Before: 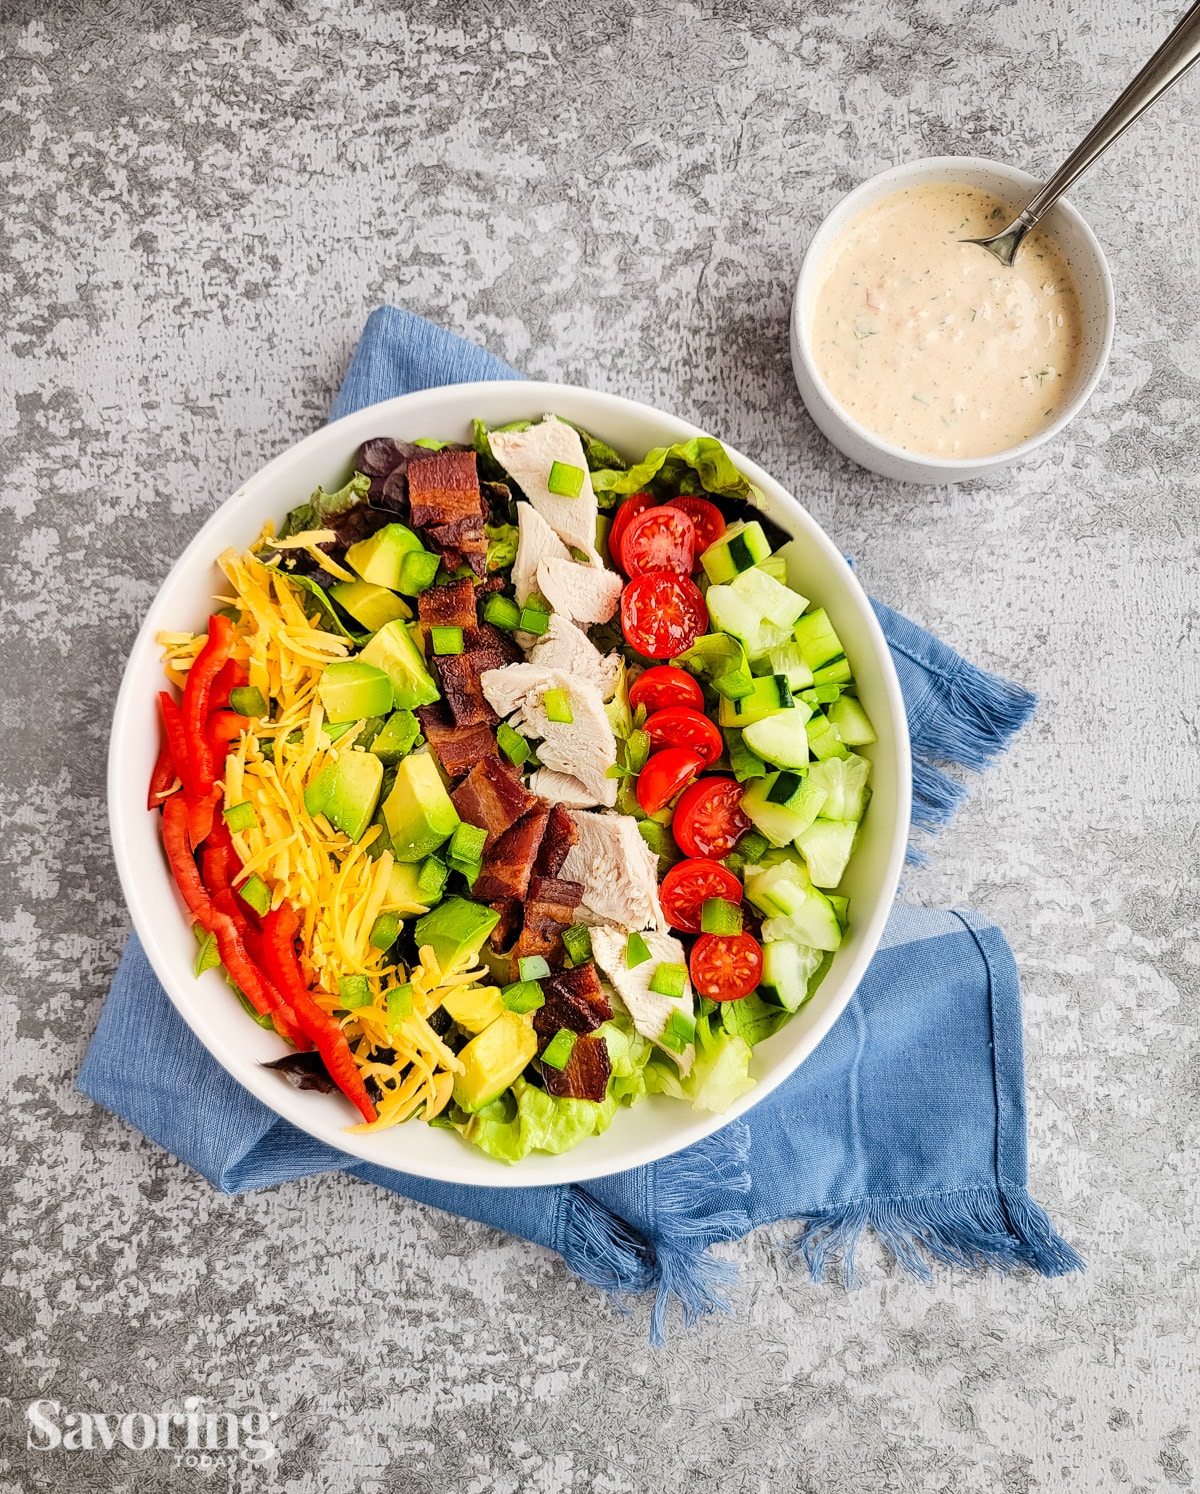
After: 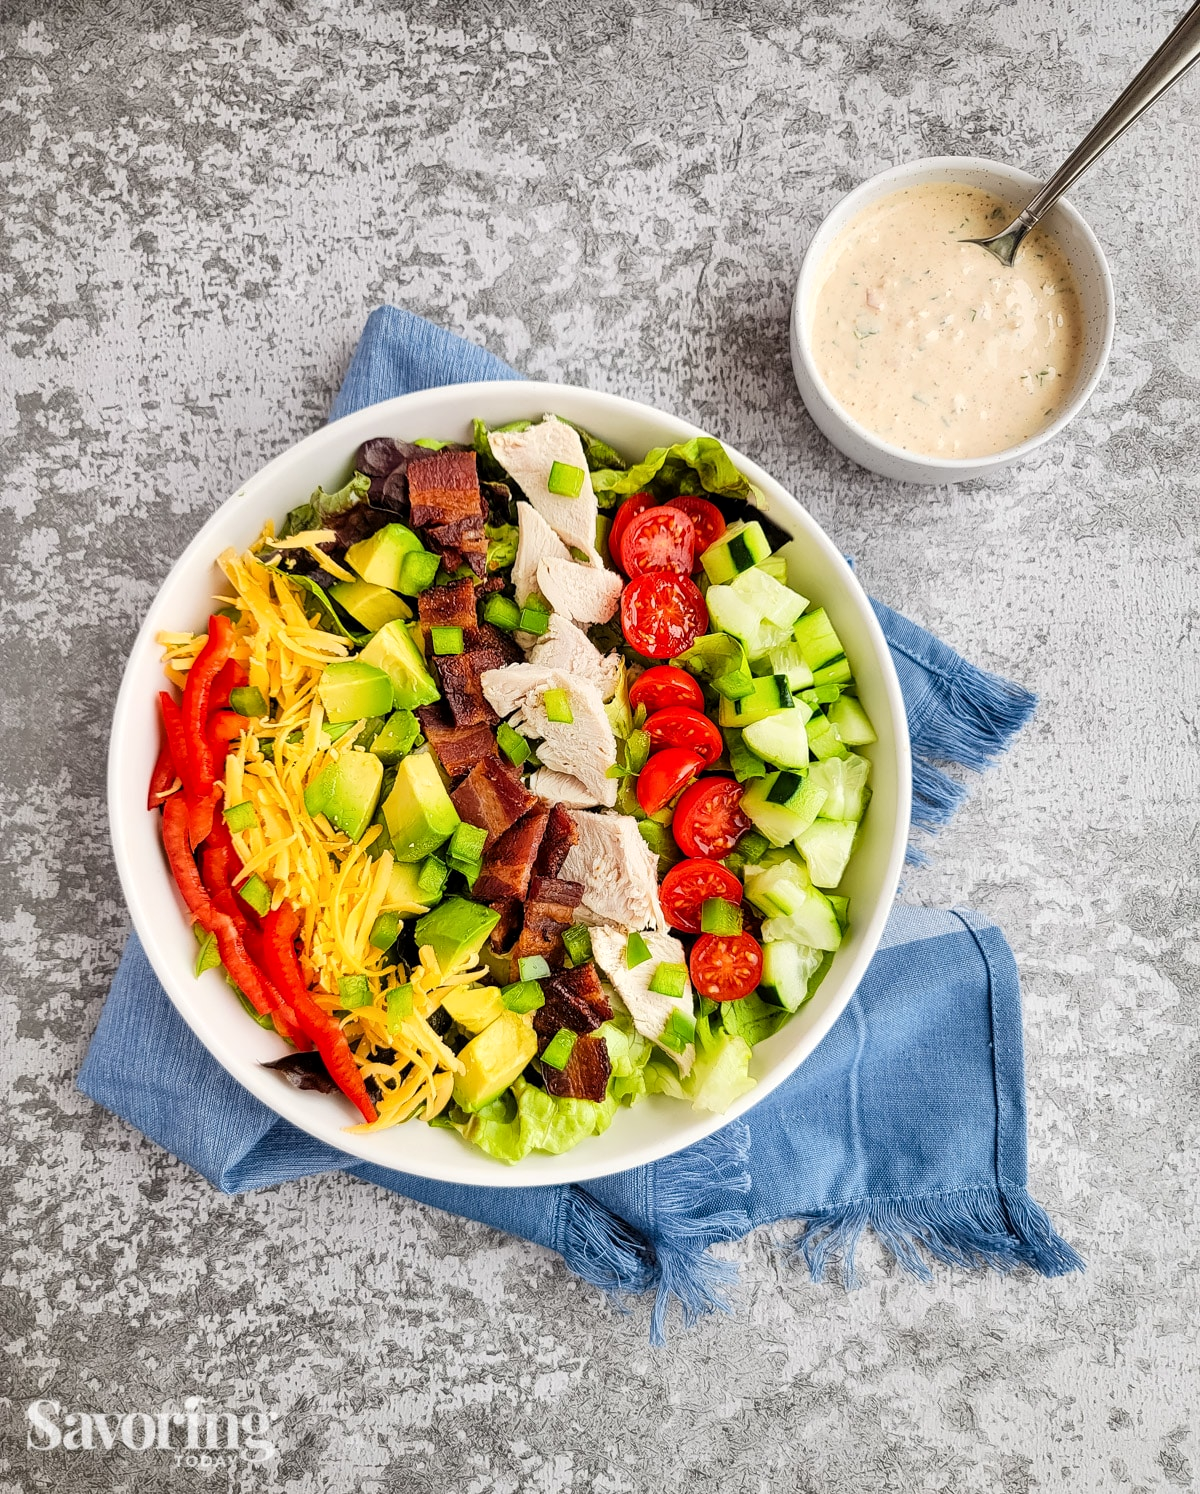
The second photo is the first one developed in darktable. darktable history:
local contrast: mode bilateral grid, contrast 21, coarseness 49, detail 119%, midtone range 0.2
